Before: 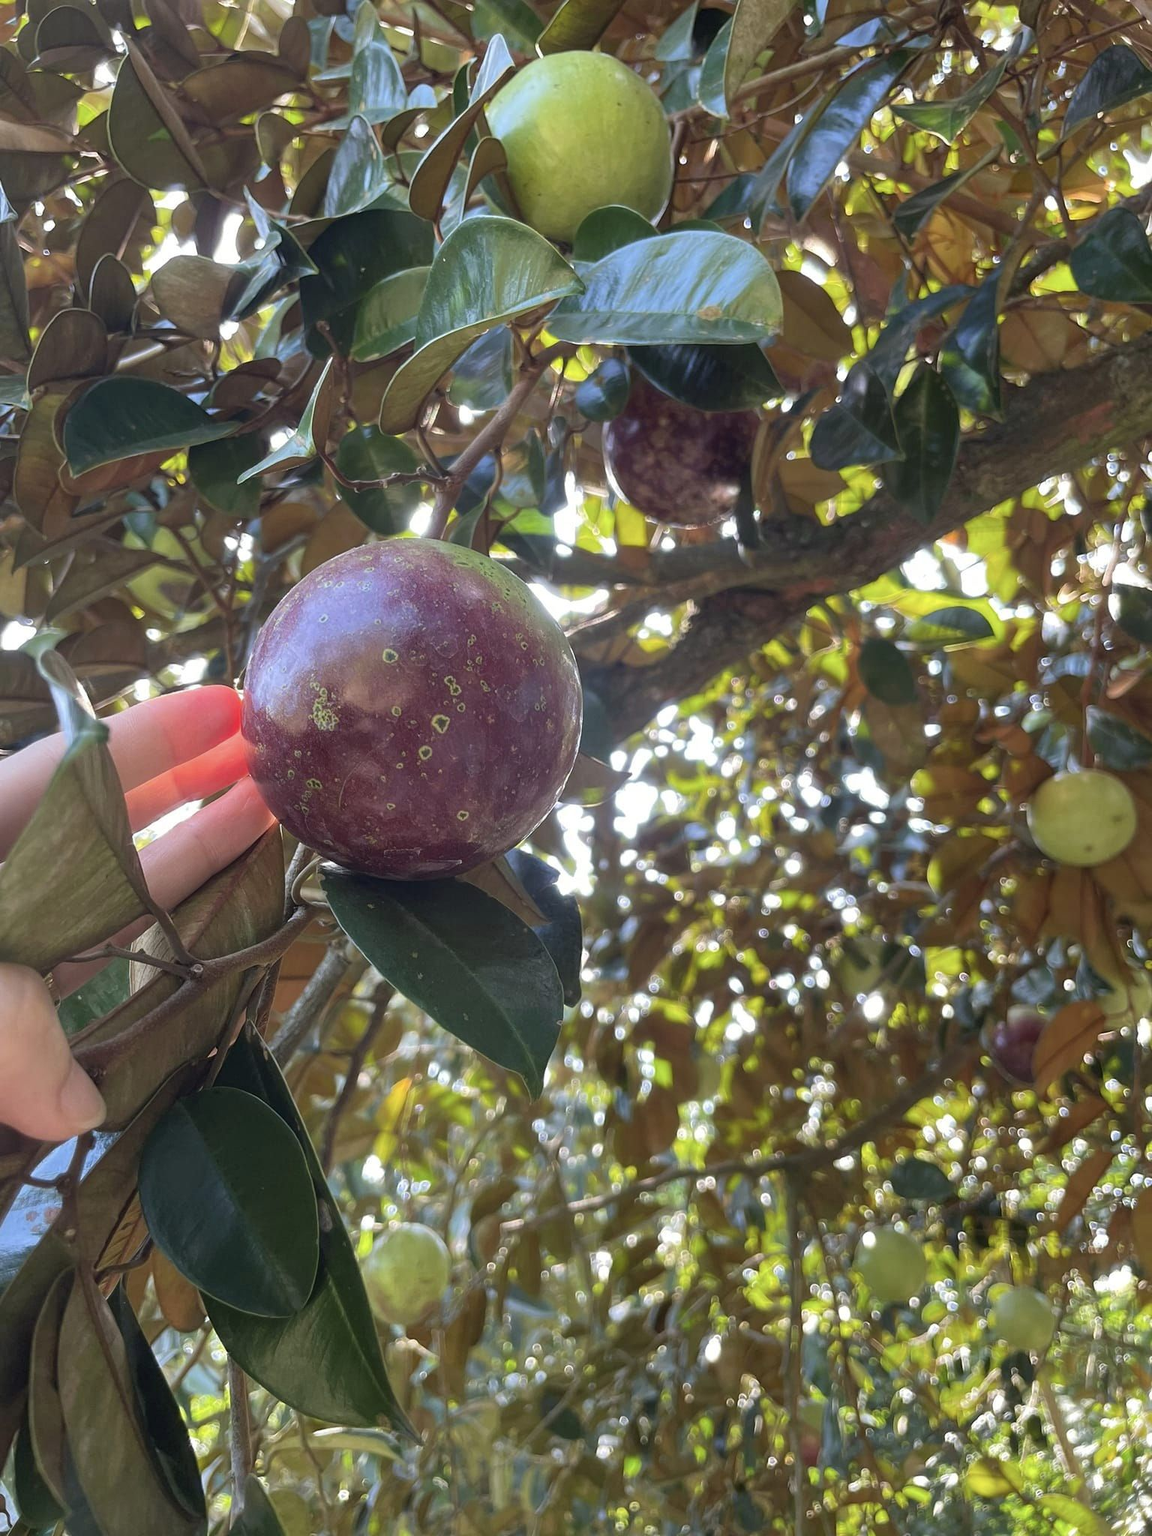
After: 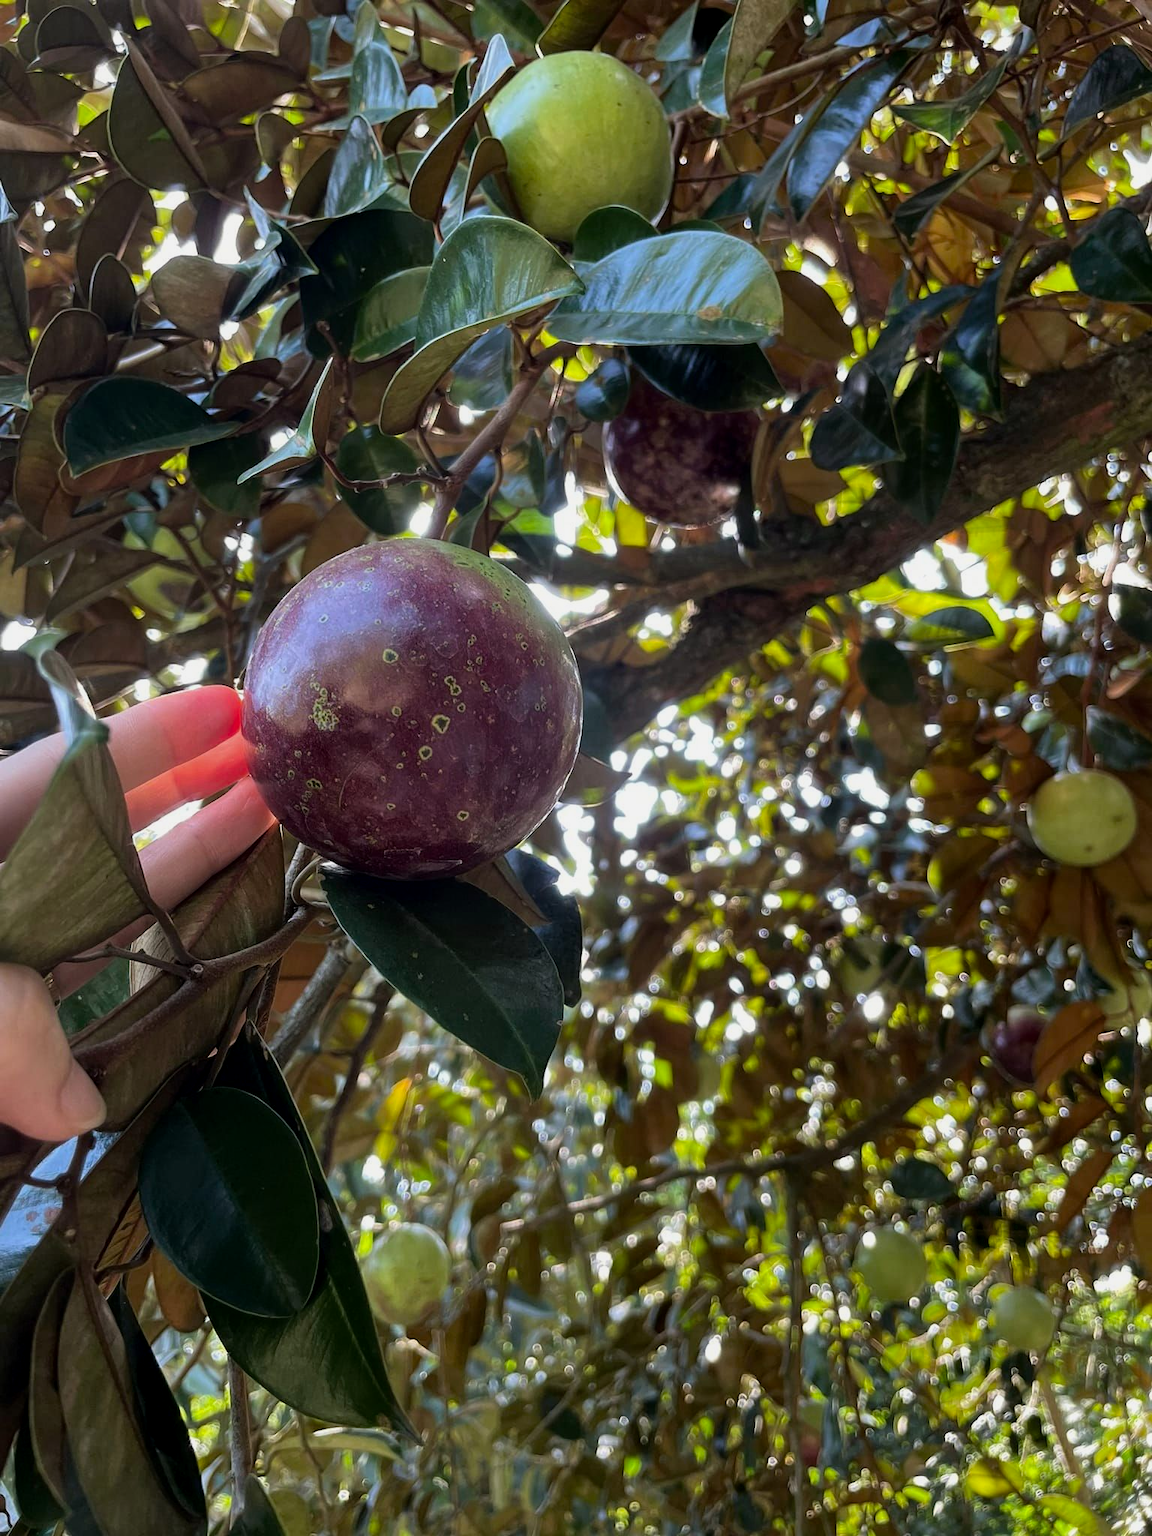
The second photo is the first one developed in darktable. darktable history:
tone equalizer: on, module defaults
exposure: black level correction 0.011, exposure -0.477 EV, compensate highlight preservation false
tone curve: curves: ch0 [(0, 0) (0.003, 0.001) (0.011, 0.005) (0.025, 0.011) (0.044, 0.02) (0.069, 0.031) (0.1, 0.045) (0.136, 0.077) (0.177, 0.124) (0.224, 0.181) (0.277, 0.245) (0.335, 0.316) (0.399, 0.393) (0.468, 0.477) (0.543, 0.568) (0.623, 0.666) (0.709, 0.771) (0.801, 0.871) (0.898, 0.965) (1, 1)]
